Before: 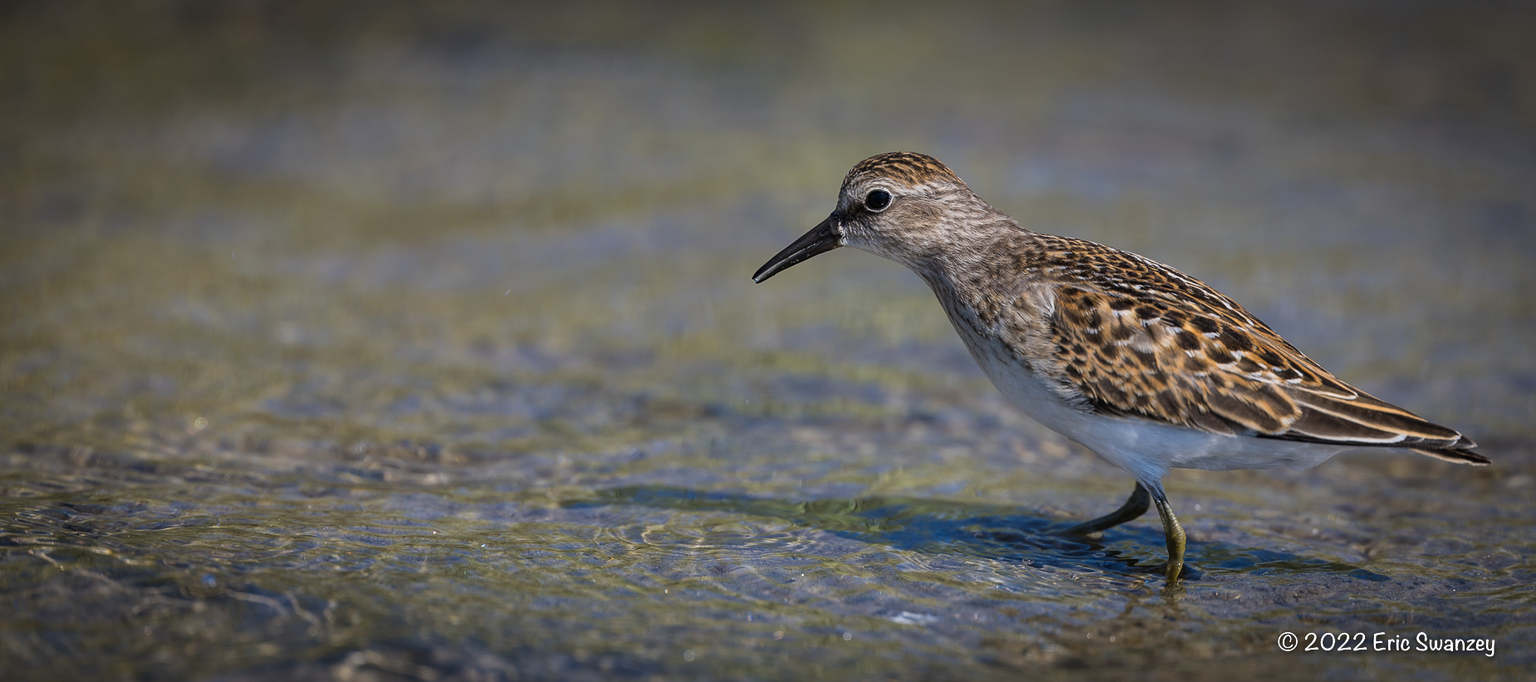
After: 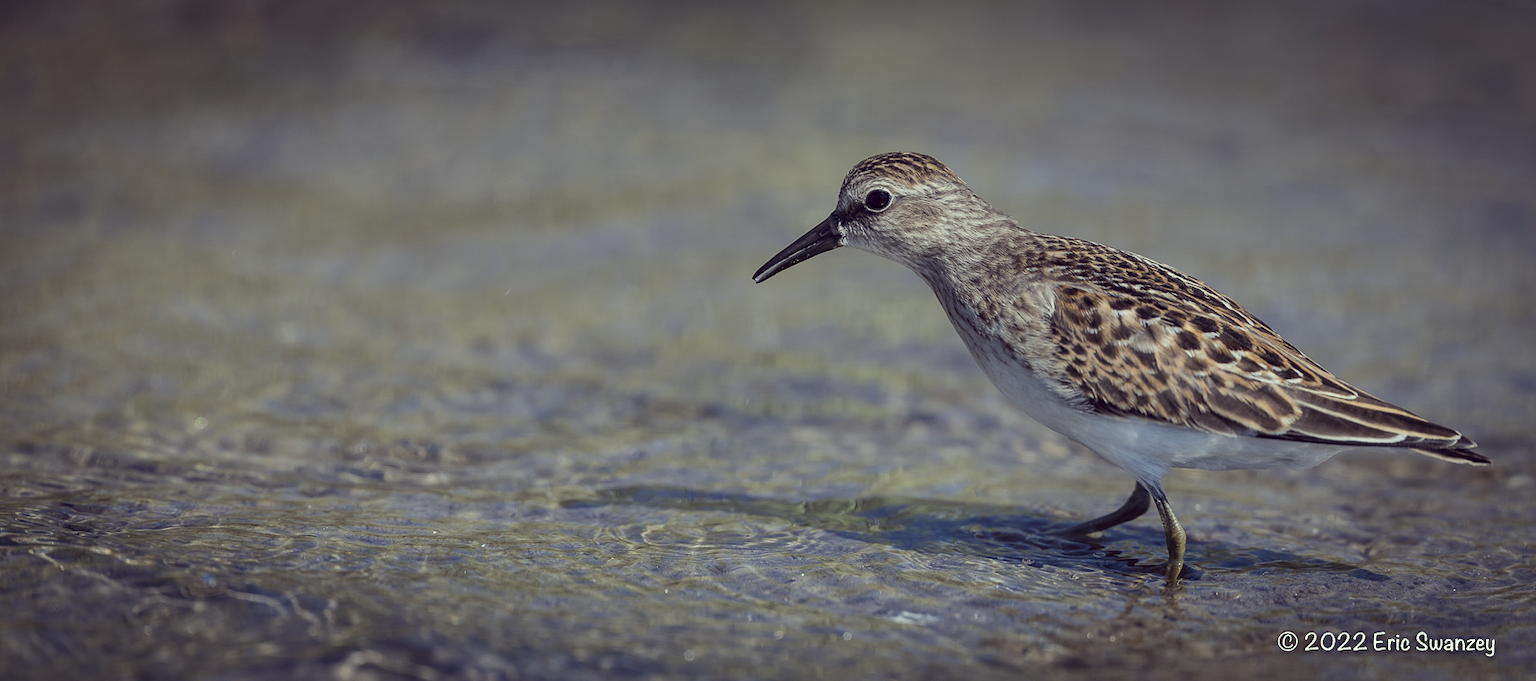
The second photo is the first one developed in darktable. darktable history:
color balance rgb: shadows lift › chroma 2%, shadows lift › hue 250°, perceptual saturation grading › global saturation 20%, perceptual saturation grading › highlights -25.693%, perceptual saturation grading › shadows 25.386%, perceptual brilliance grading › mid-tones 10.48%, perceptual brilliance grading › shadows 14.961%
color correction: highlights a* -20.39, highlights b* 20.72, shadows a* 19.47, shadows b* -20.2, saturation 0.454
base curve: curves: ch0 [(0, 0) (0.303, 0.277) (1, 1)], preserve colors none
